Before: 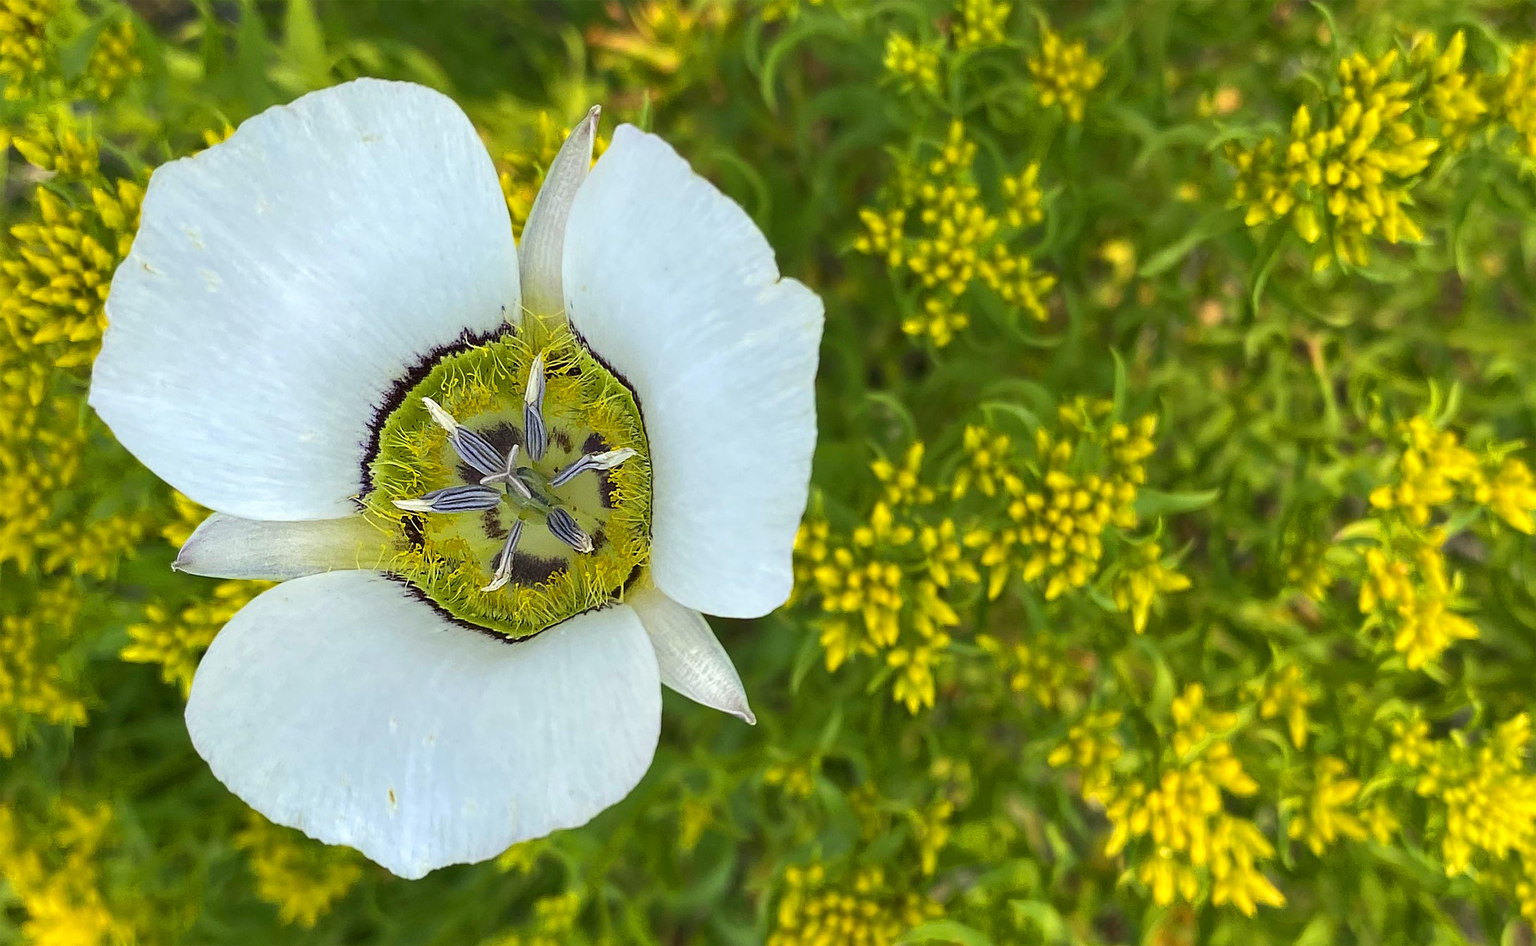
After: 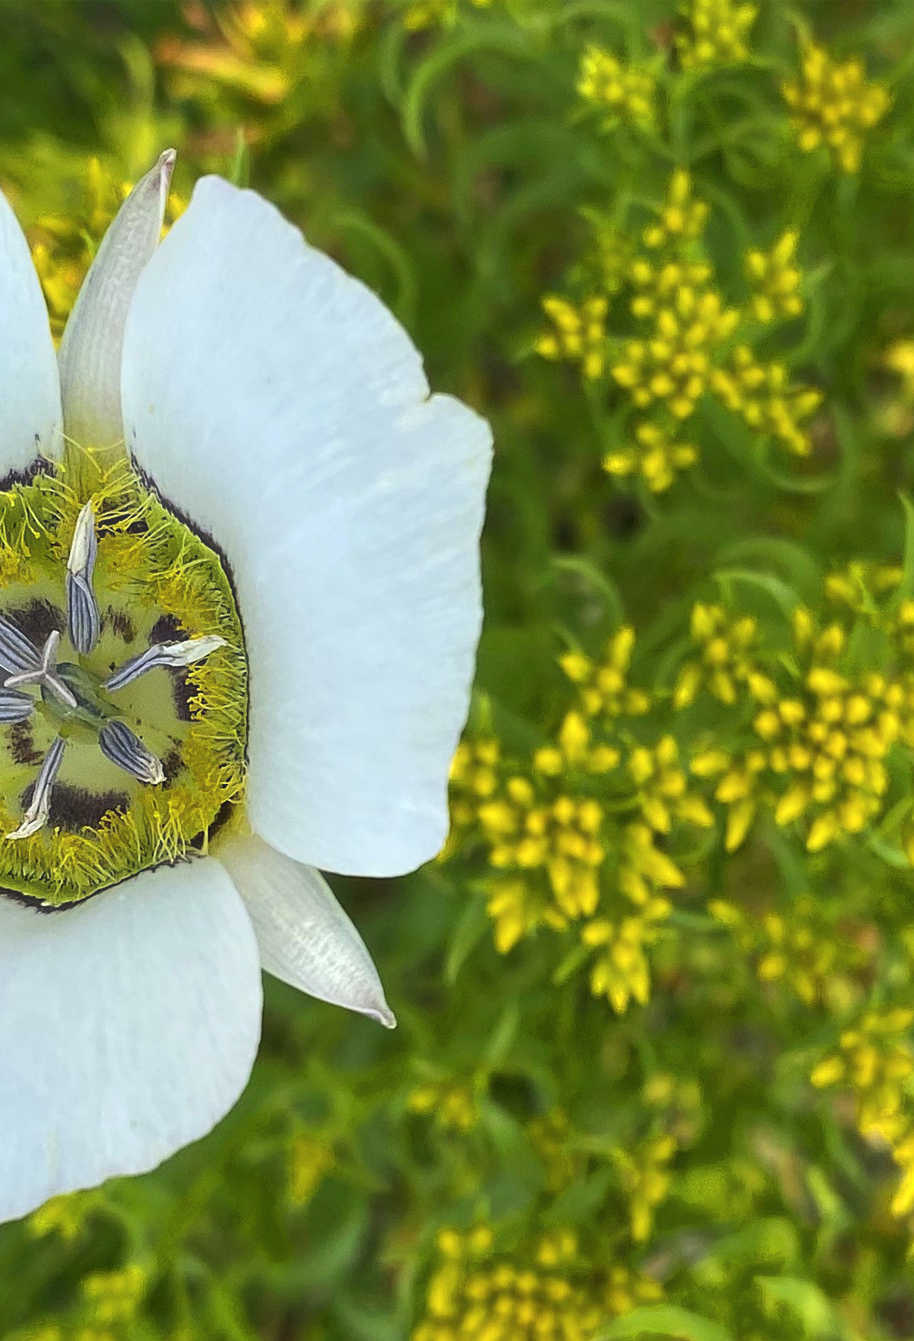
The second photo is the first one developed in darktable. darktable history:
exposure: exposure 0.026 EV, compensate exposure bias true, compensate highlight preservation false
haze removal: strength -0.114, compatibility mode true, adaptive false
crop: left 31.095%, right 26.947%
